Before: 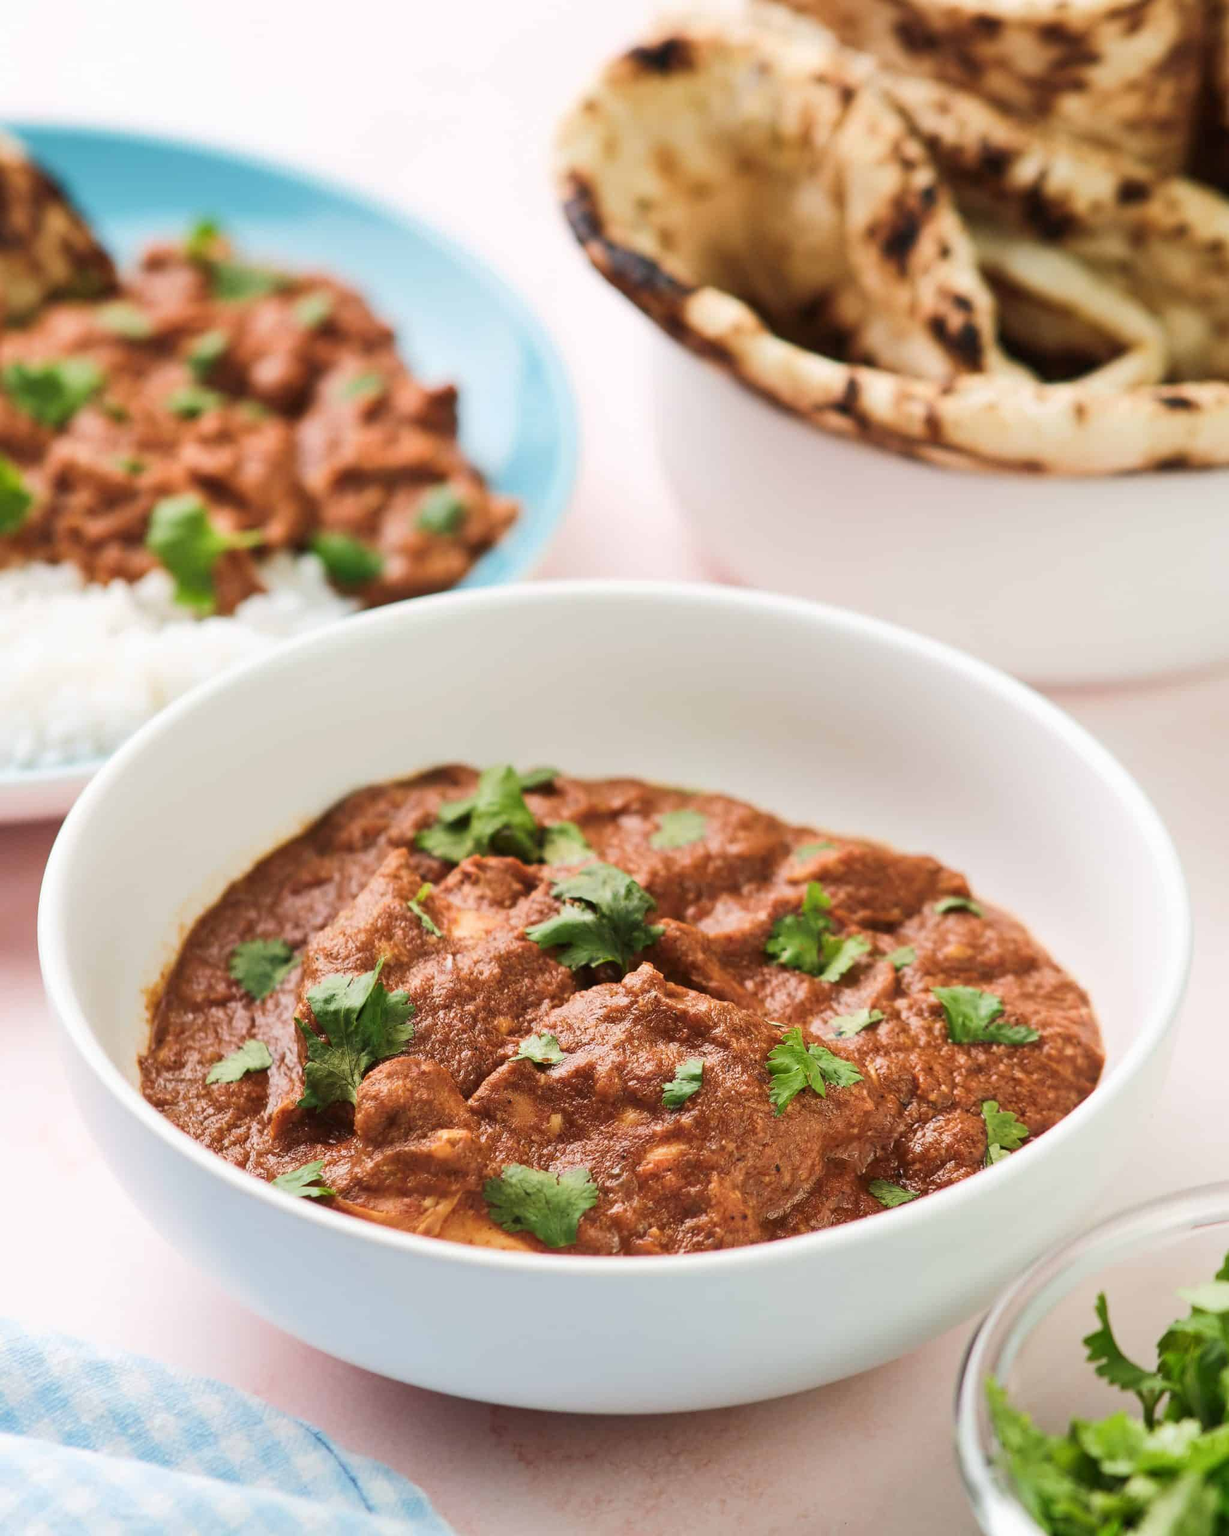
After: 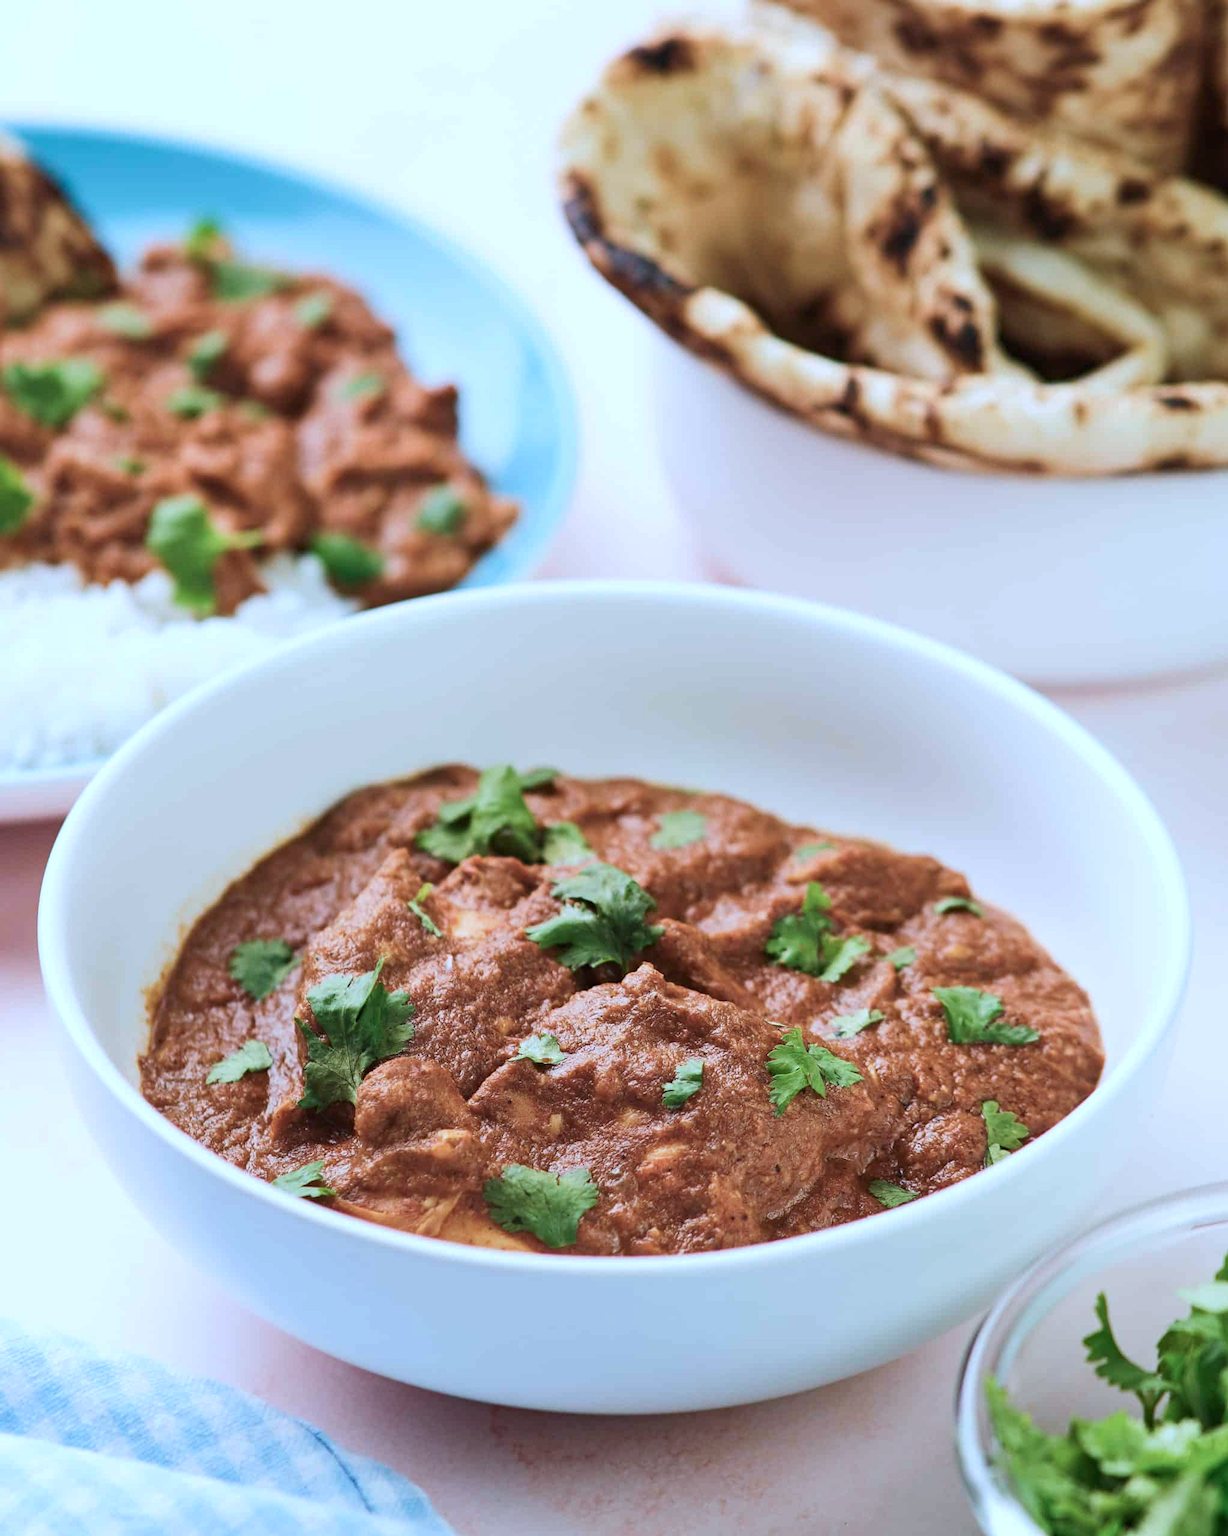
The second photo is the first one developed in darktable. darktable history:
haze removal: compatibility mode true, adaptive false
color calibration: illuminant custom, x 0.389, y 0.387, temperature 3834.37 K, gamut compression 2.99
